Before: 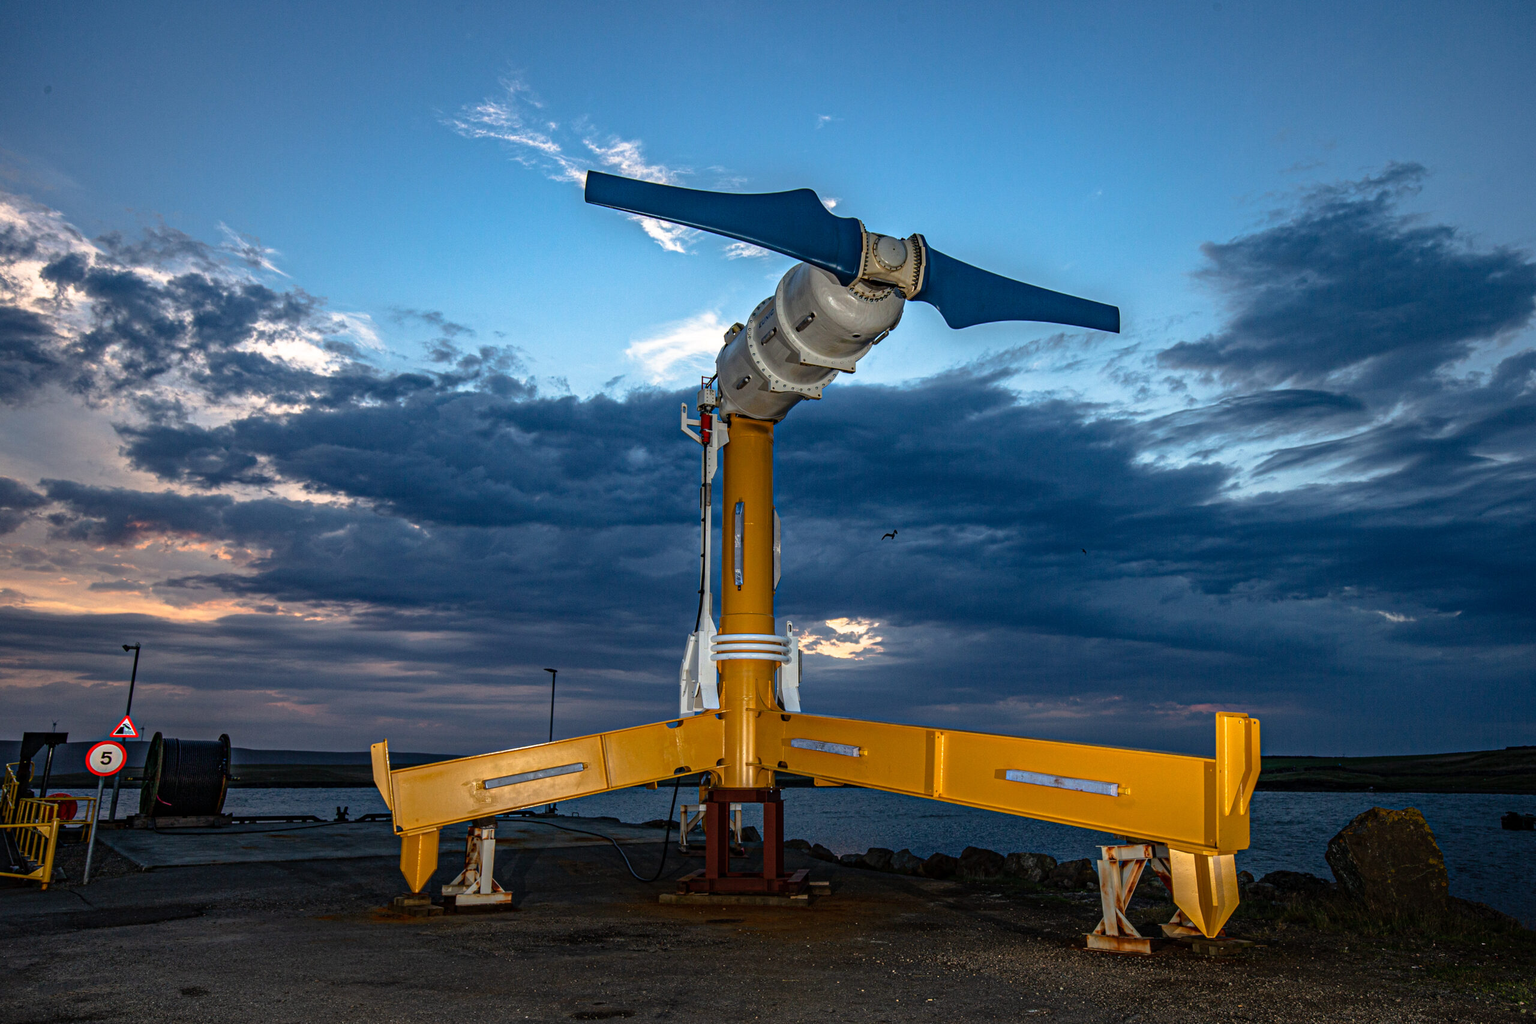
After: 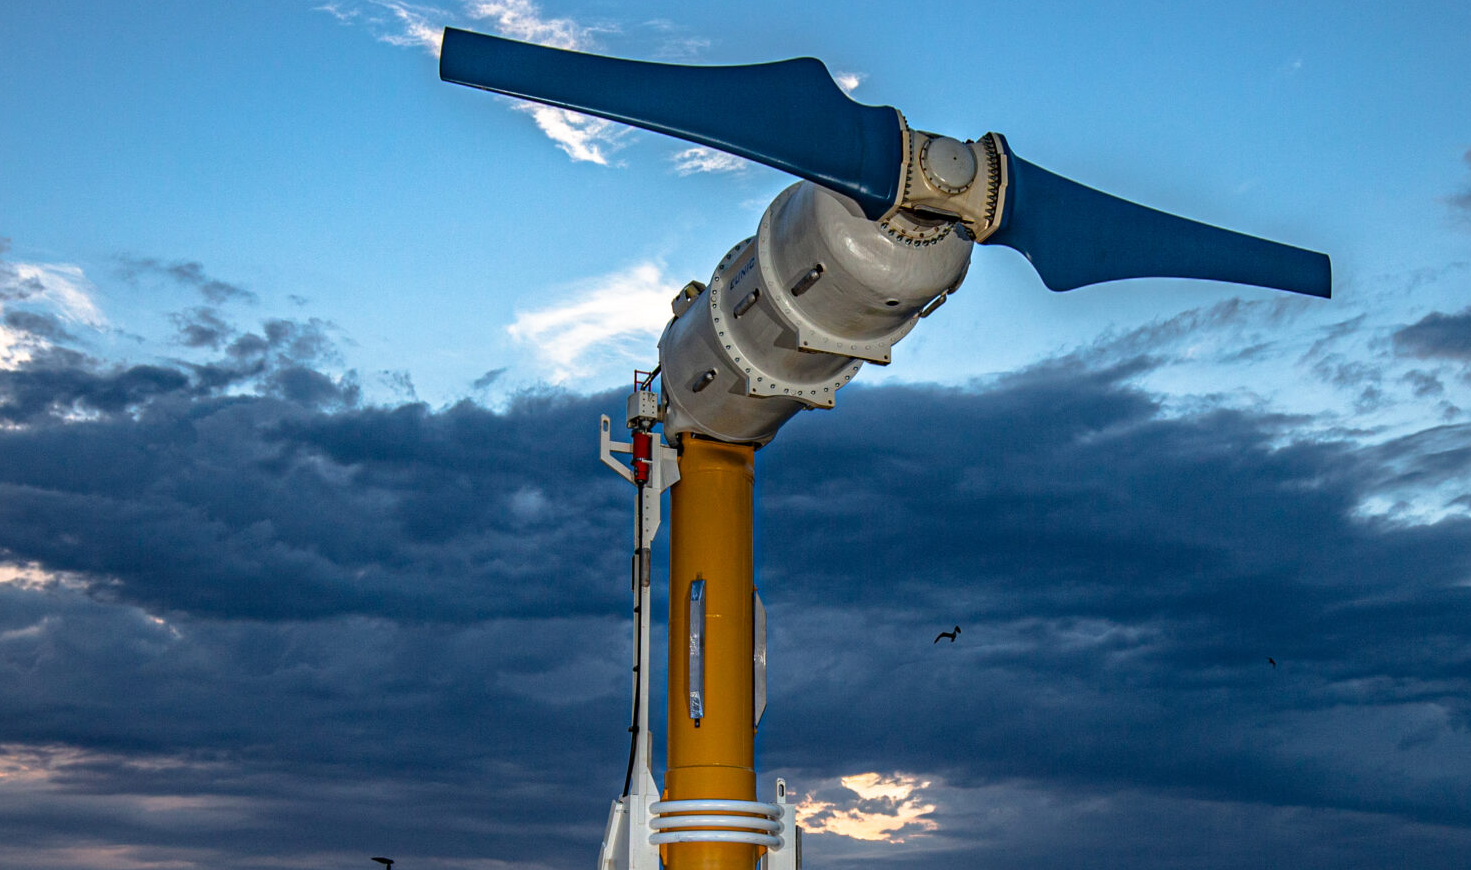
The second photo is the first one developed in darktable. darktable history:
crop: left 20.935%, top 15.101%, right 21.597%, bottom 33.89%
